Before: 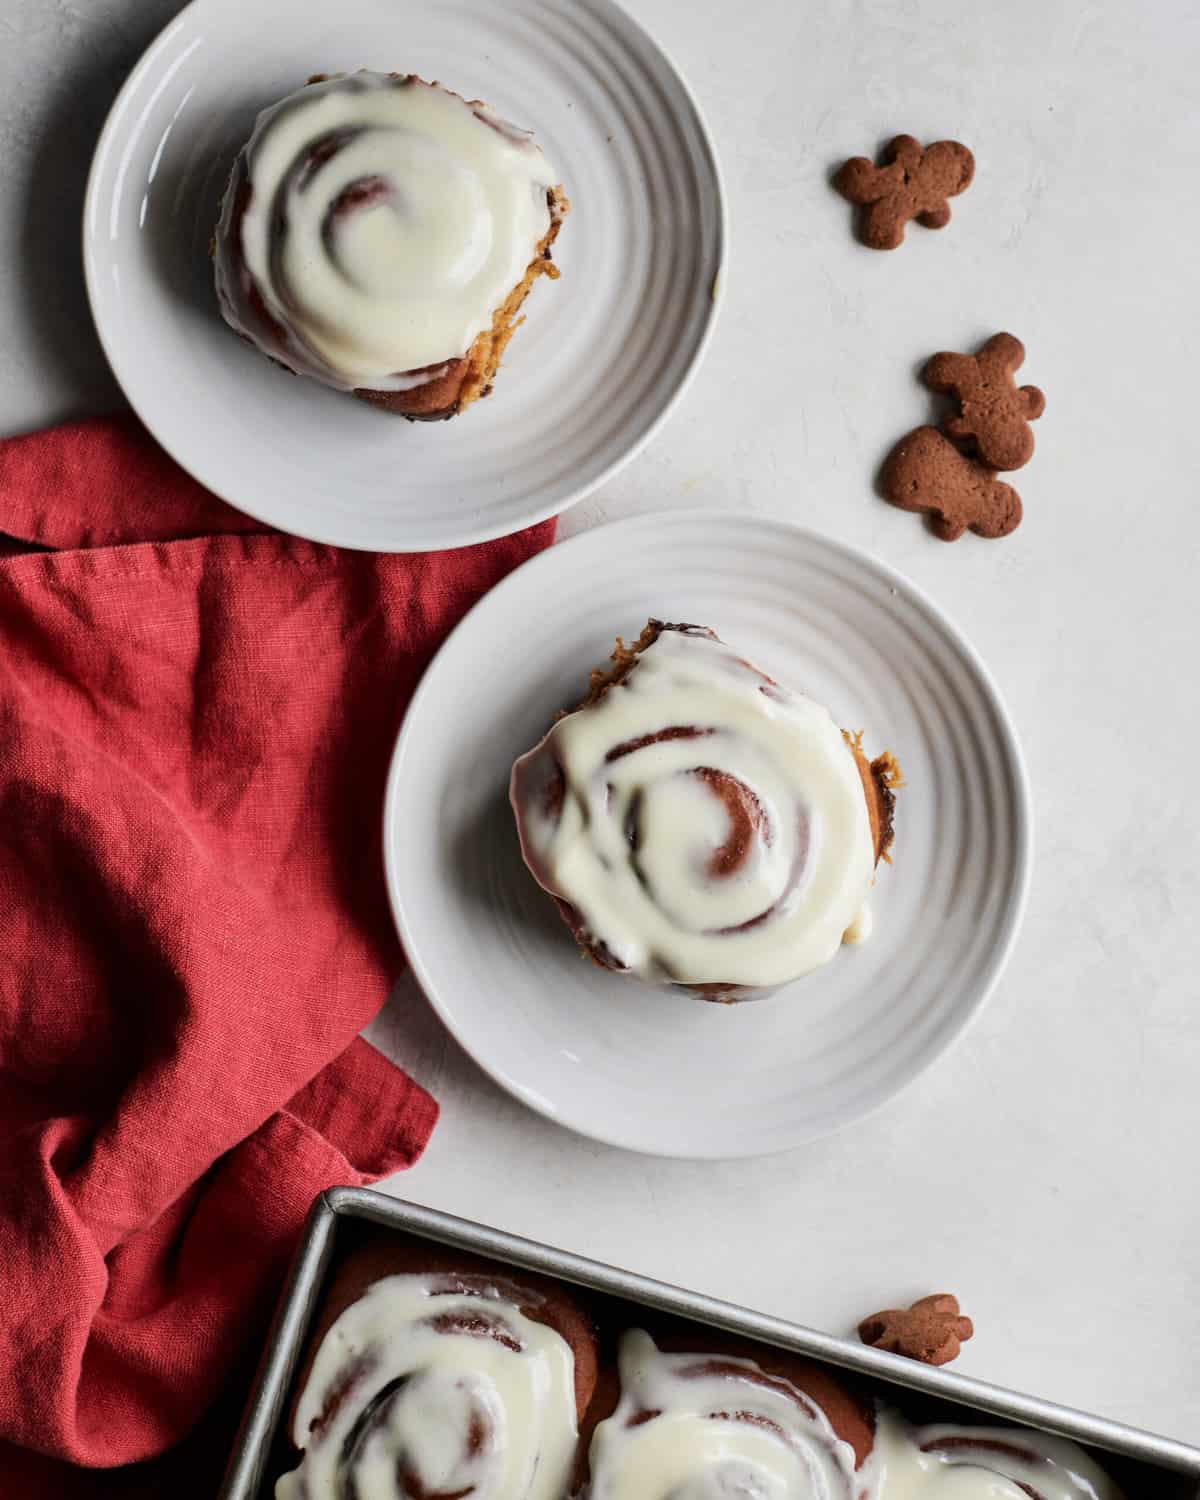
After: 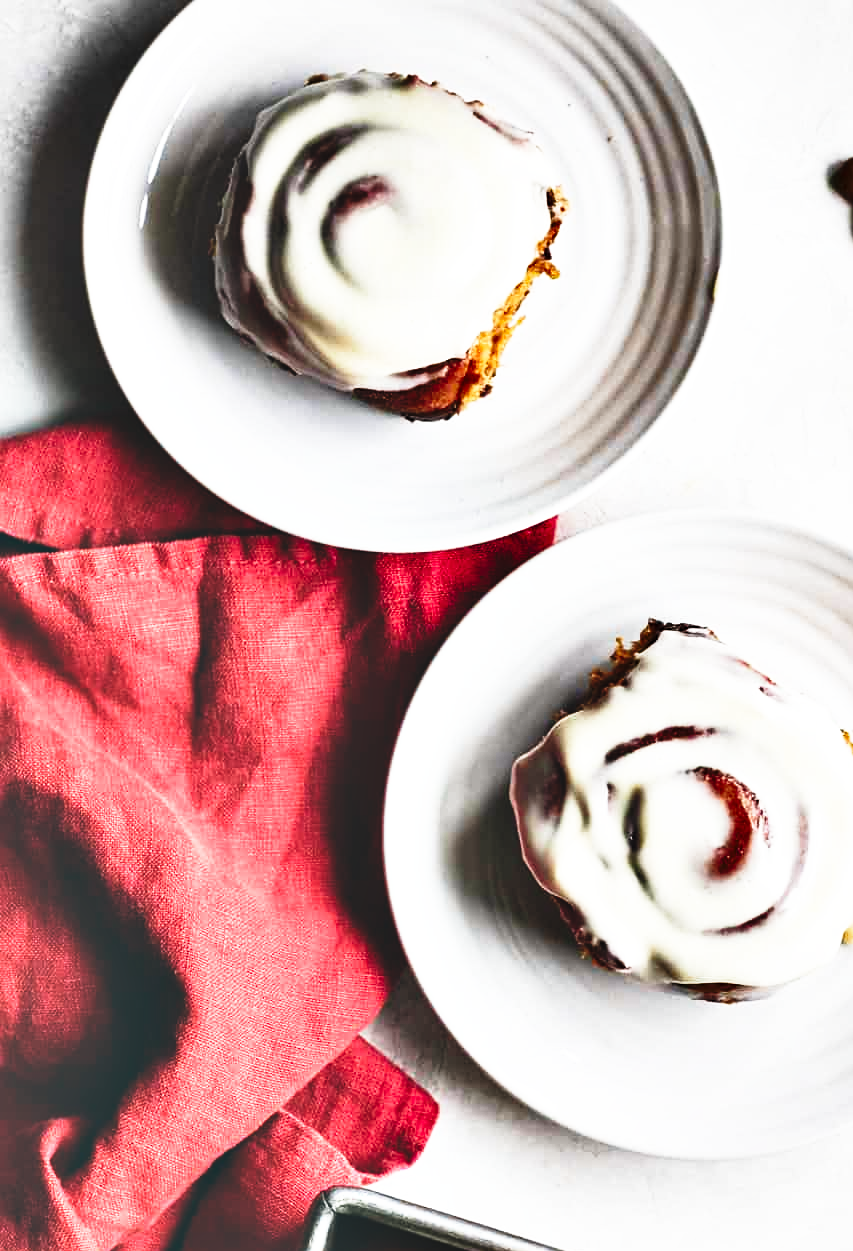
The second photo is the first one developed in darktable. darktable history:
contrast brightness saturation: saturation 0.121
base curve: curves: ch0 [(0, 0) (0.026, 0.03) (0.109, 0.232) (0.351, 0.748) (0.669, 0.968) (1, 1)], preserve colors none
sharpen: amount 0.207
crop: right 28.899%, bottom 16.543%
contrast equalizer: octaves 7, y [[0.6 ×6], [0.55 ×6], [0 ×6], [0 ×6], [0 ×6]]
shadows and highlights: shadows 32.05, highlights -31.73, soften with gaussian
exposure: black level correction -0.041, exposure 0.062 EV, compensate highlight preservation false
